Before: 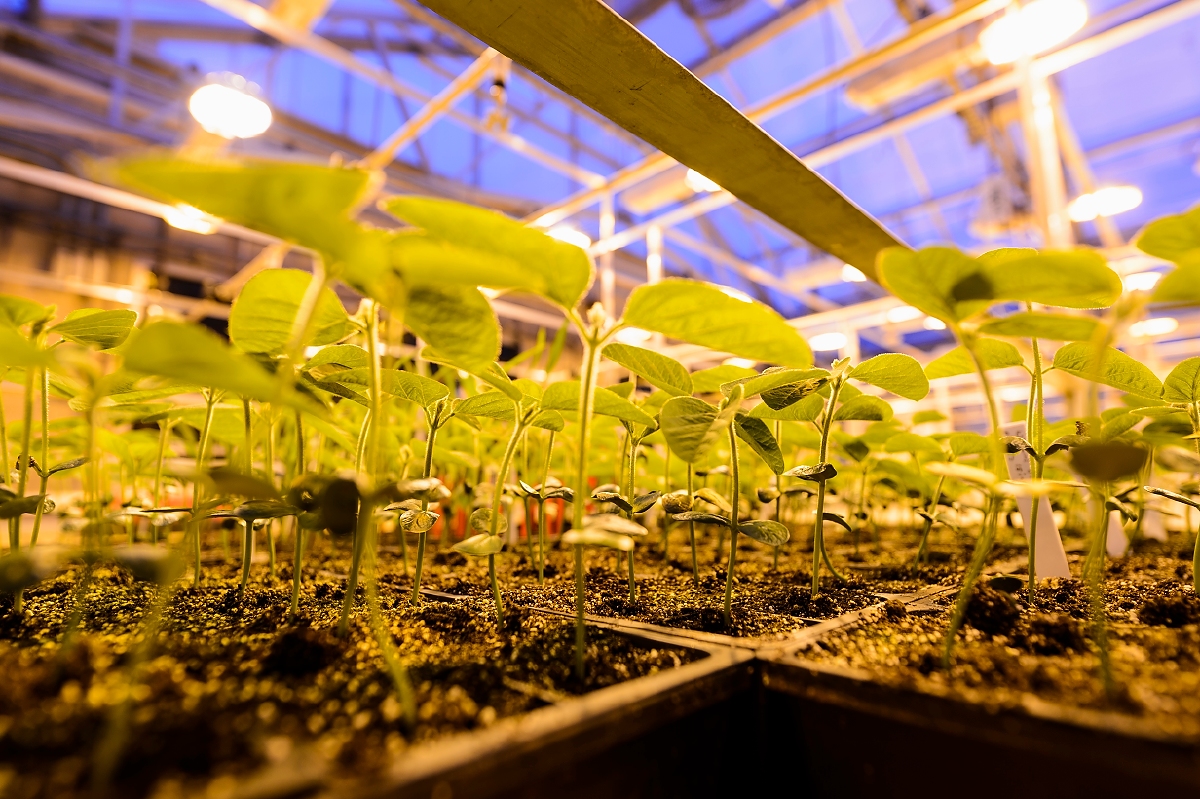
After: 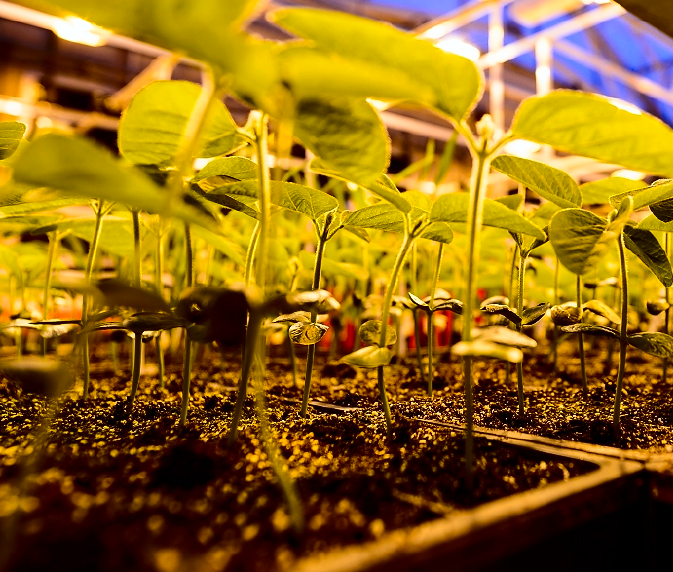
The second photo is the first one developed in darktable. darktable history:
haze removal: compatibility mode true, adaptive false
crop: left 9.264%, top 23.531%, right 34.612%, bottom 4.795%
contrast brightness saturation: contrast 0.237, brightness -0.222, saturation 0.143
